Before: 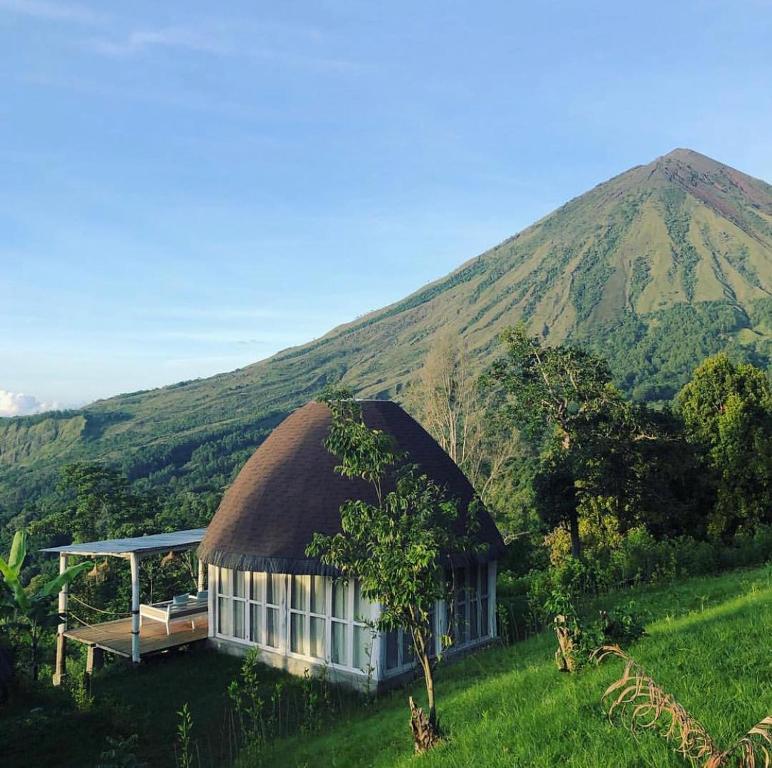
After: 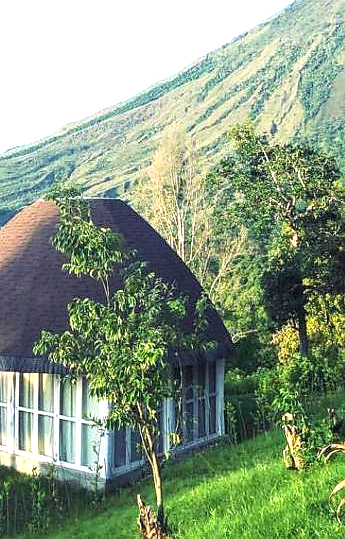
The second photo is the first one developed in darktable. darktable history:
crop: left 35.315%, top 26.321%, right 19.89%, bottom 3.392%
sharpen: radius 1.017, threshold 0.95
velvia: strength 8.83%
exposure: black level correction 0, exposure 1.277 EV, compensate highlight preservation false
local contrast: on, module defaults
